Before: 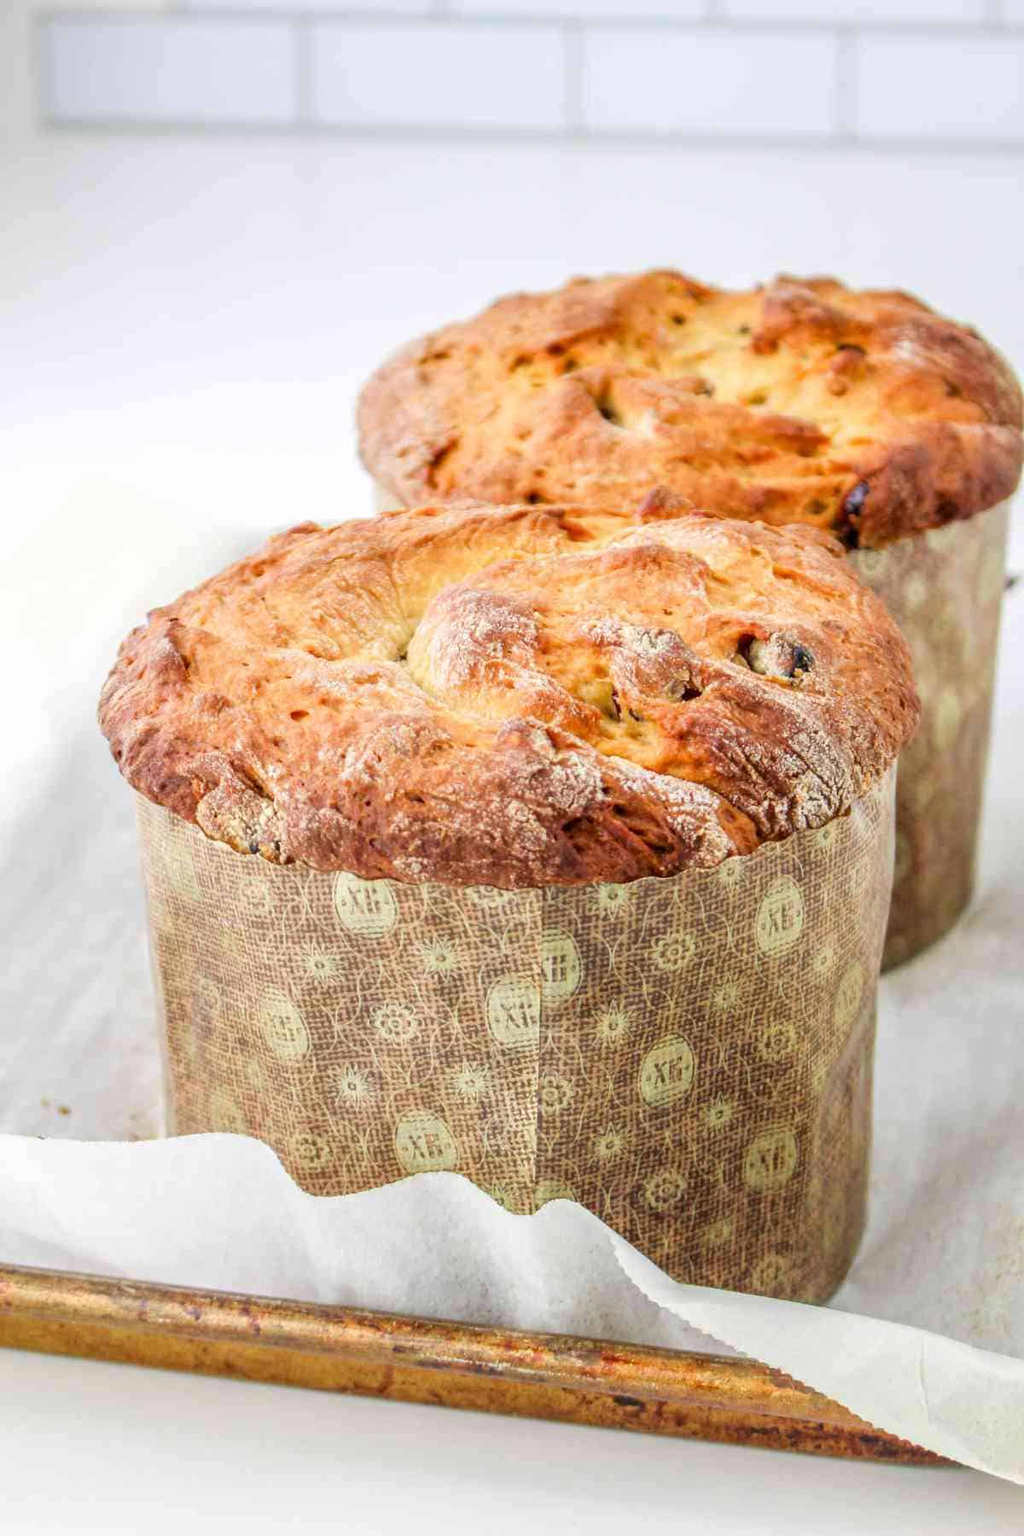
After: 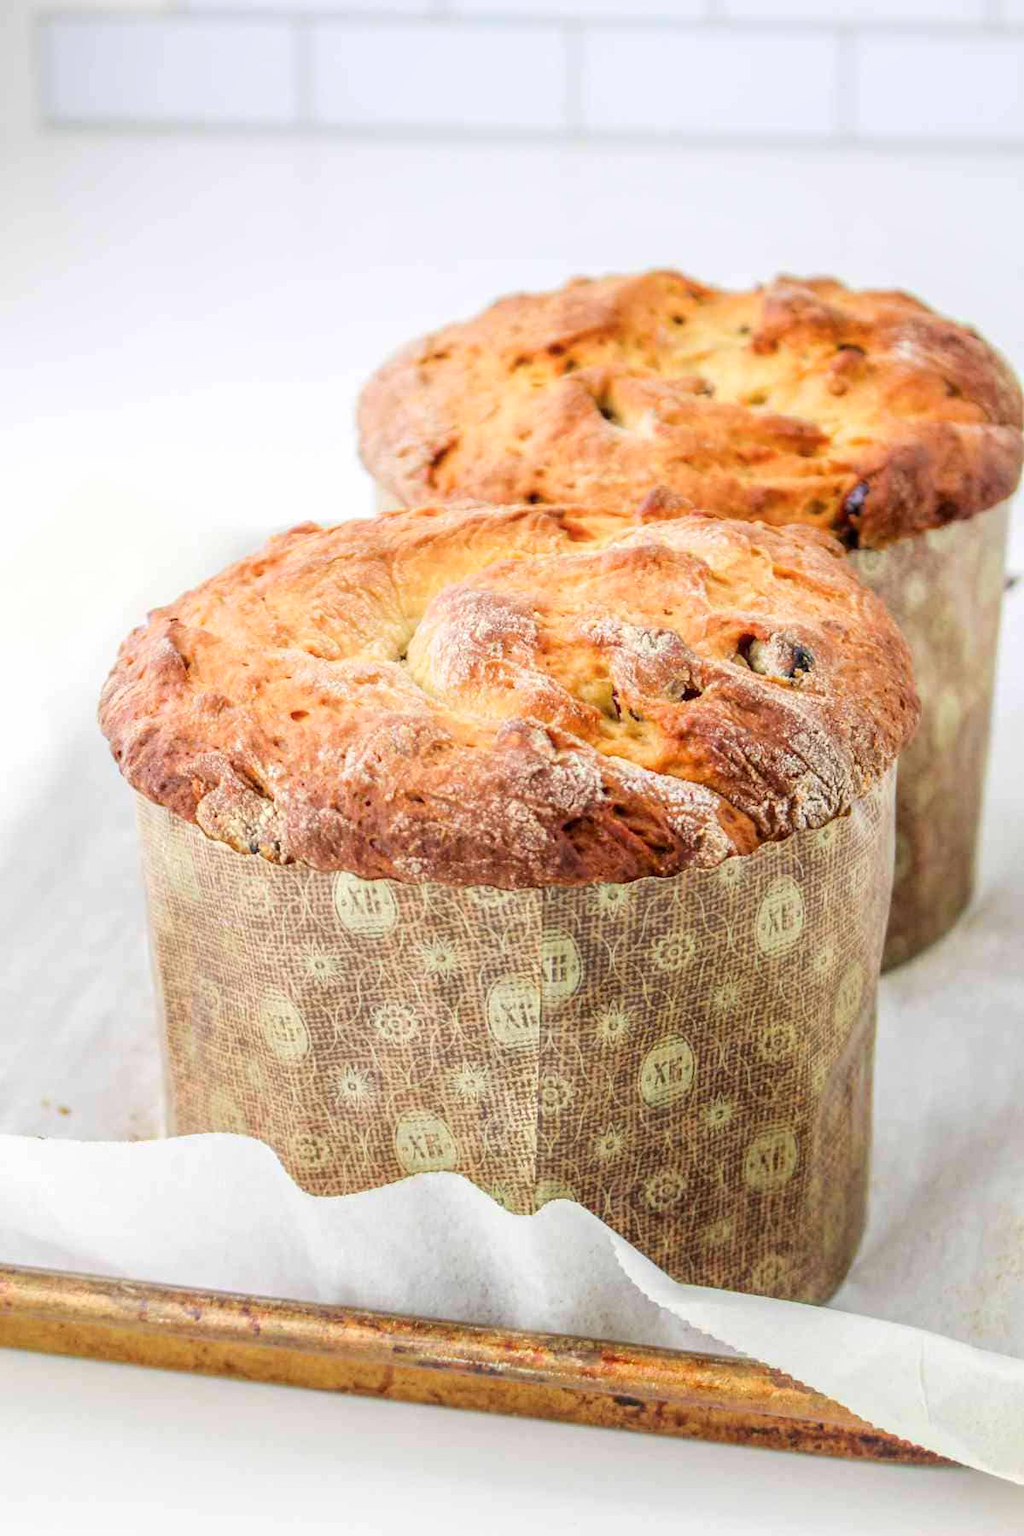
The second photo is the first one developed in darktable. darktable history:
shadows and highlights: radius 92.81, shadows -15.6, white point adjustment 0.191, highlights 32.26, compress 48.66%, soften with gaussian
